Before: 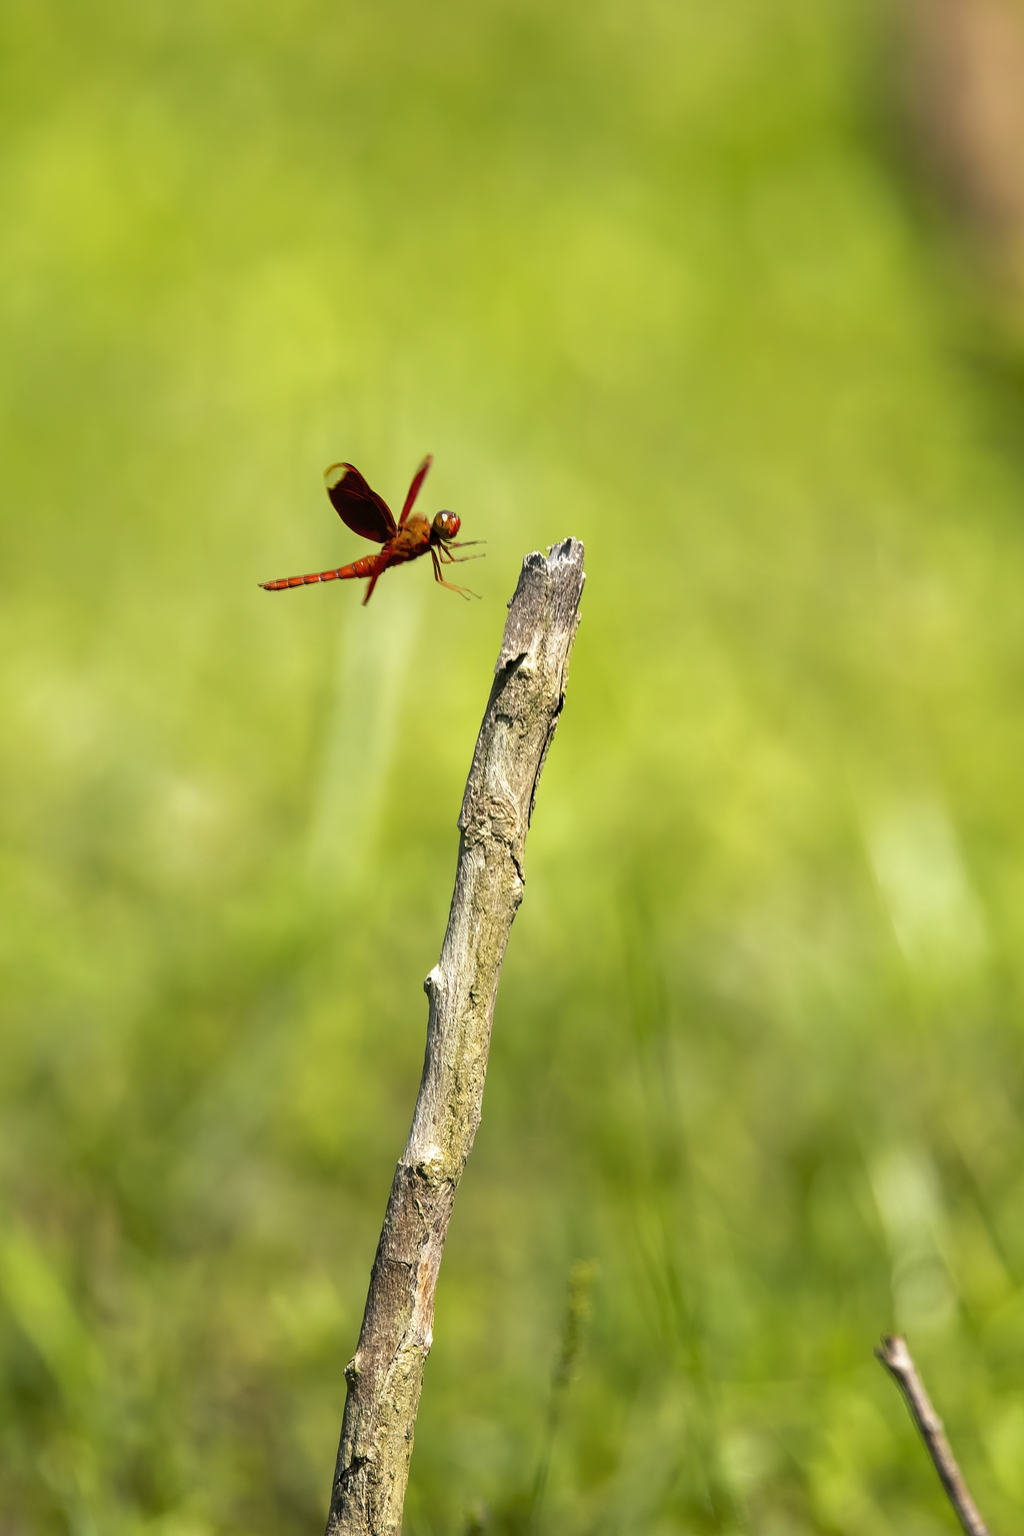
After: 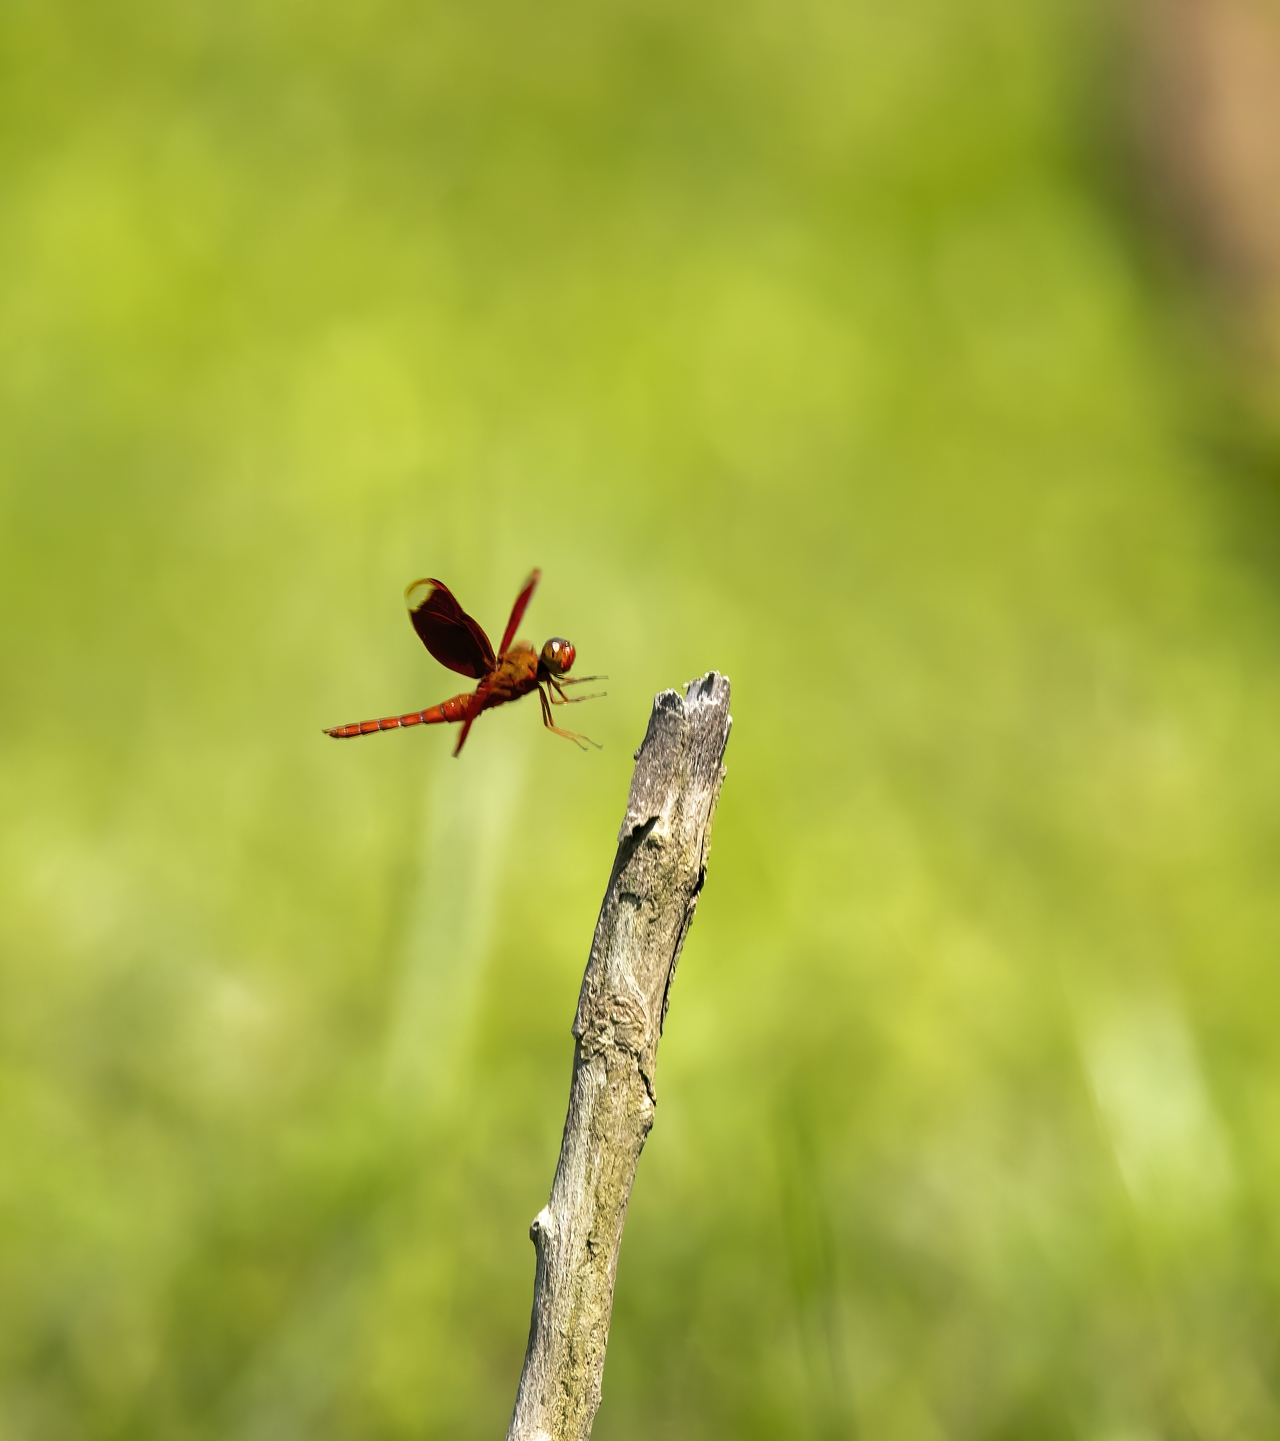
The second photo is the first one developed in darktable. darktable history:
crop: bottom 24.947%
